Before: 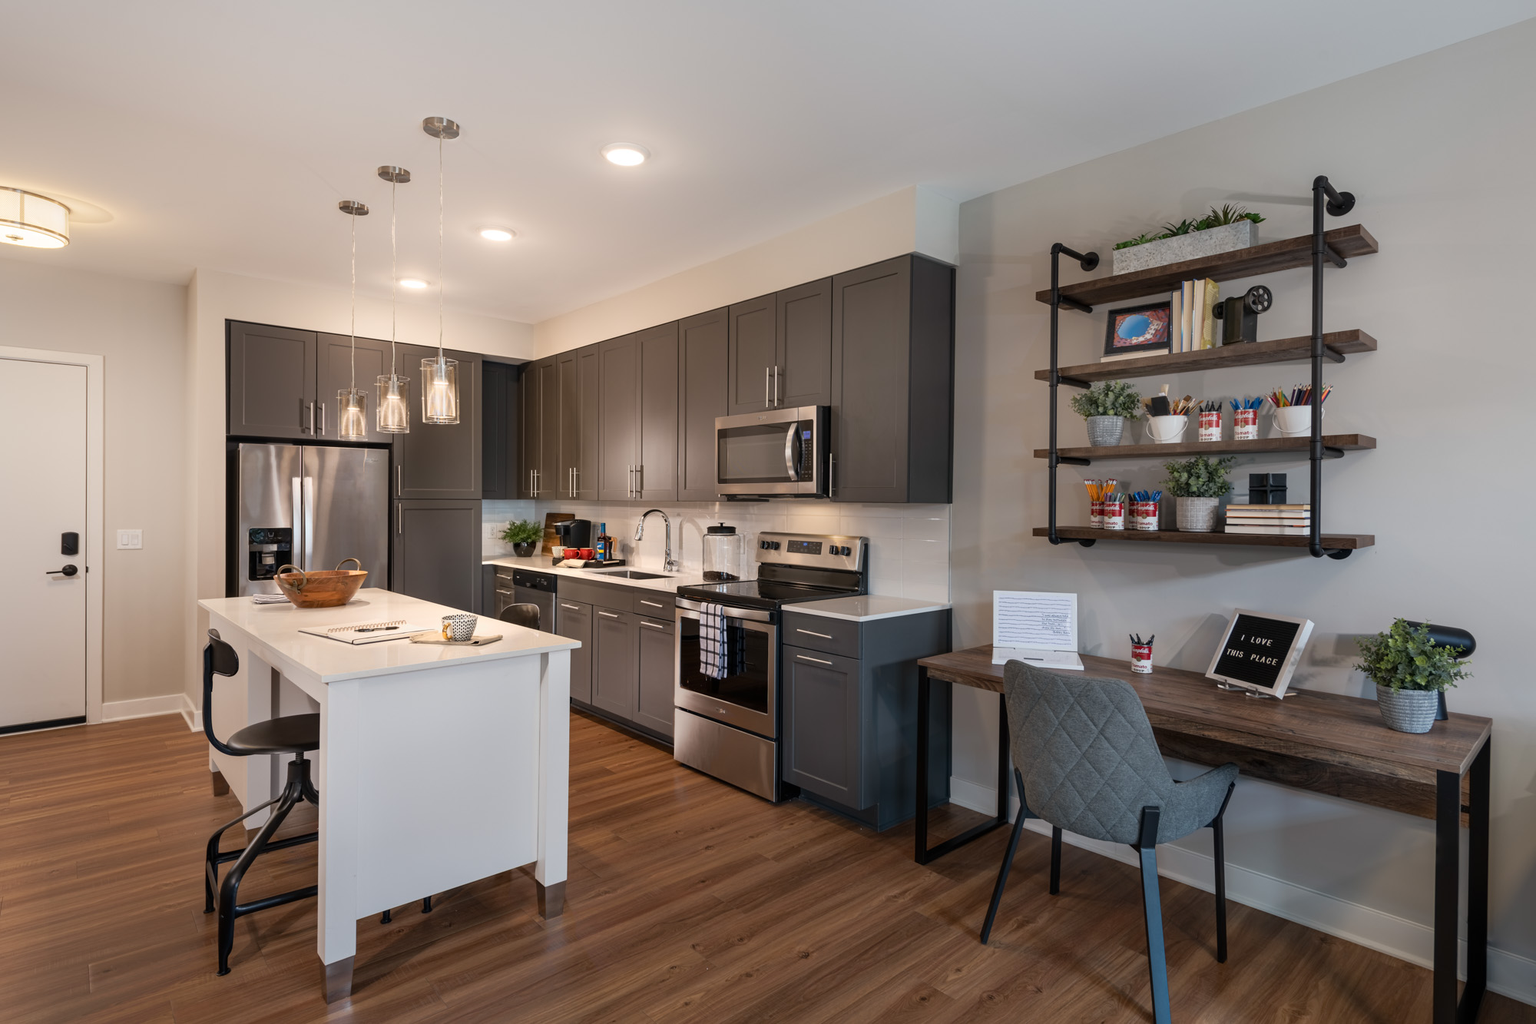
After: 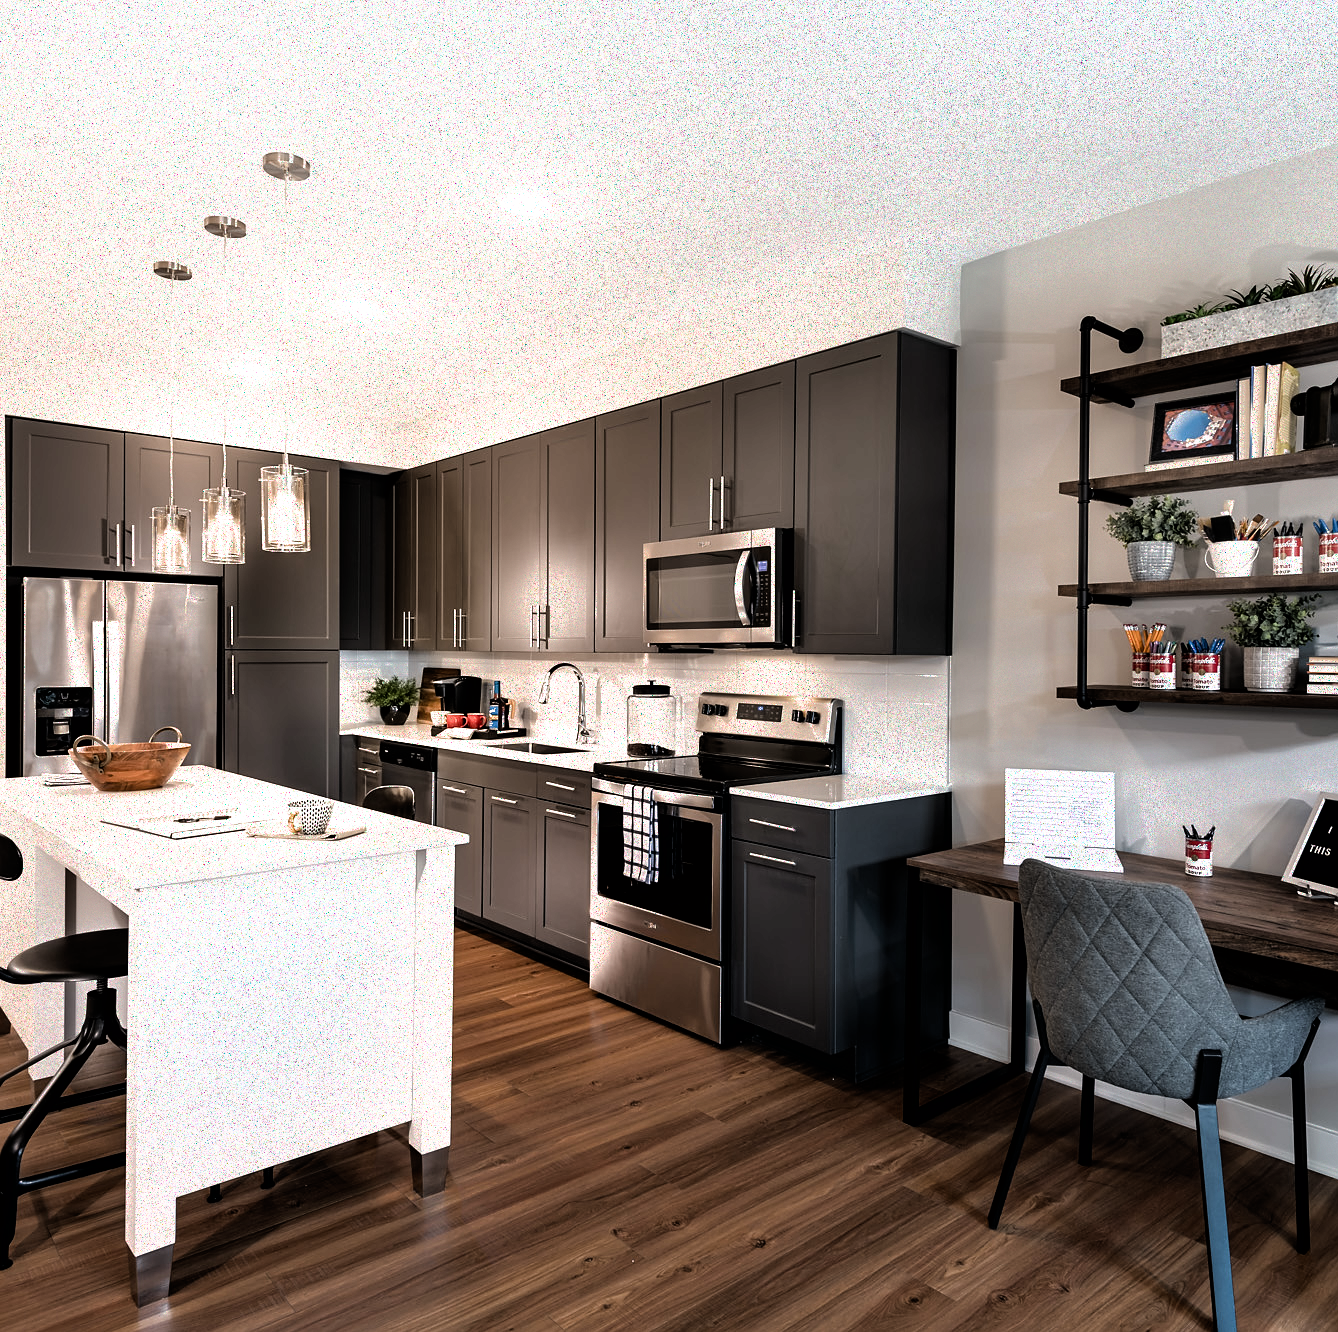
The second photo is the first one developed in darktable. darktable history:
crop and rotate: left 14.429%, right 18.642%
sharpen: radius 1.009
exposure: exposure 0.353 EV, compensate highlight preservation false
filmic rgb: black relative exposure -8.28 EV, white relative exposure 2.25 EV, threshold -0.312 EV, transition 3.19 EV, structure ↔ texture 99.21%, hardness 7.13, latitude 85.6%, contrast 1.684, highlights saturation mix -3%, shadows ↔ highlights balance -2.7%, enable highlight reconstruction true
